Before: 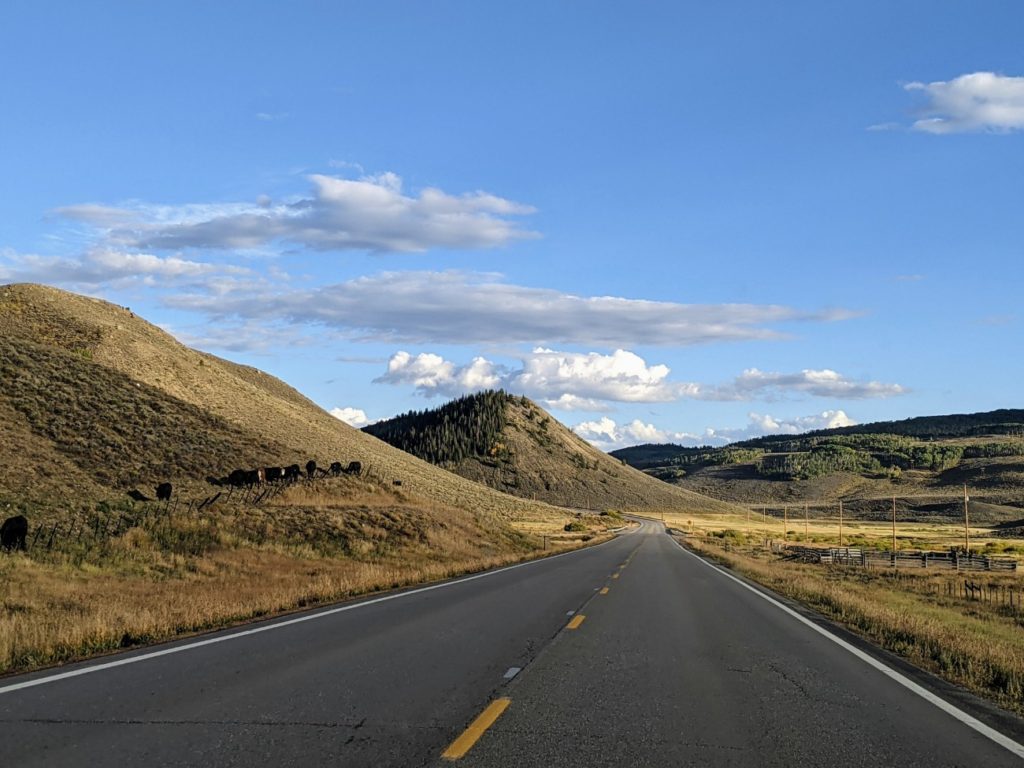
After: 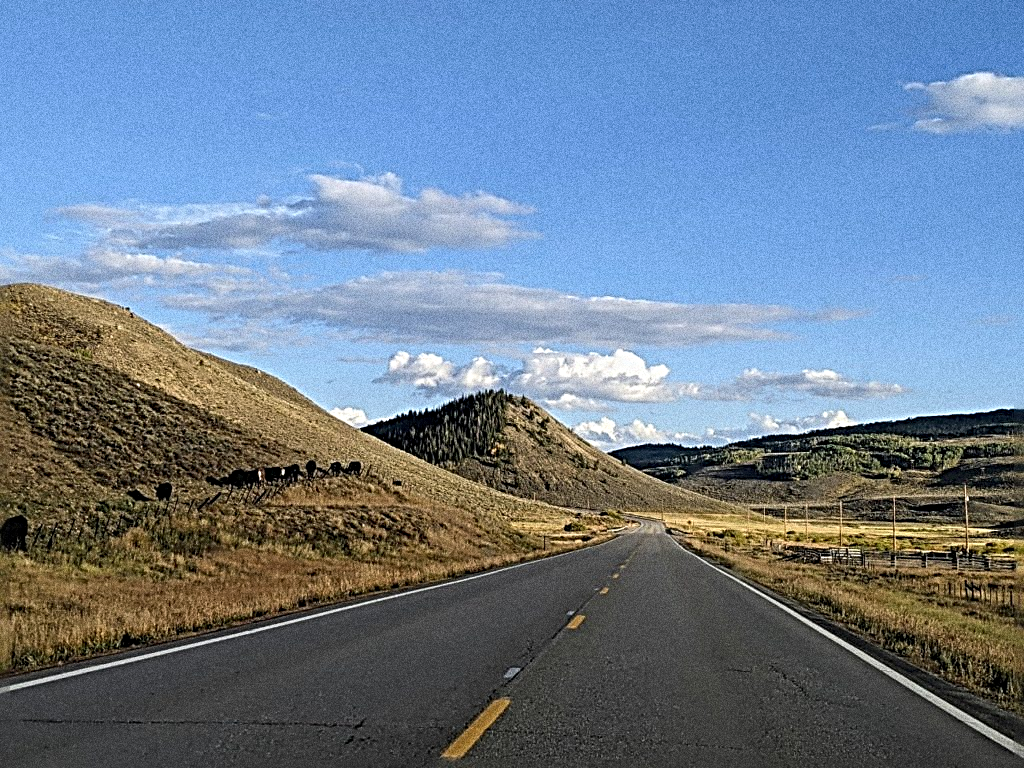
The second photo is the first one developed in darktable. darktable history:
grain: coarseness 14.49 ISO, strength 48.04%, mid-tones bias 35%
sharpen: radius 3.69, amount 0.928
